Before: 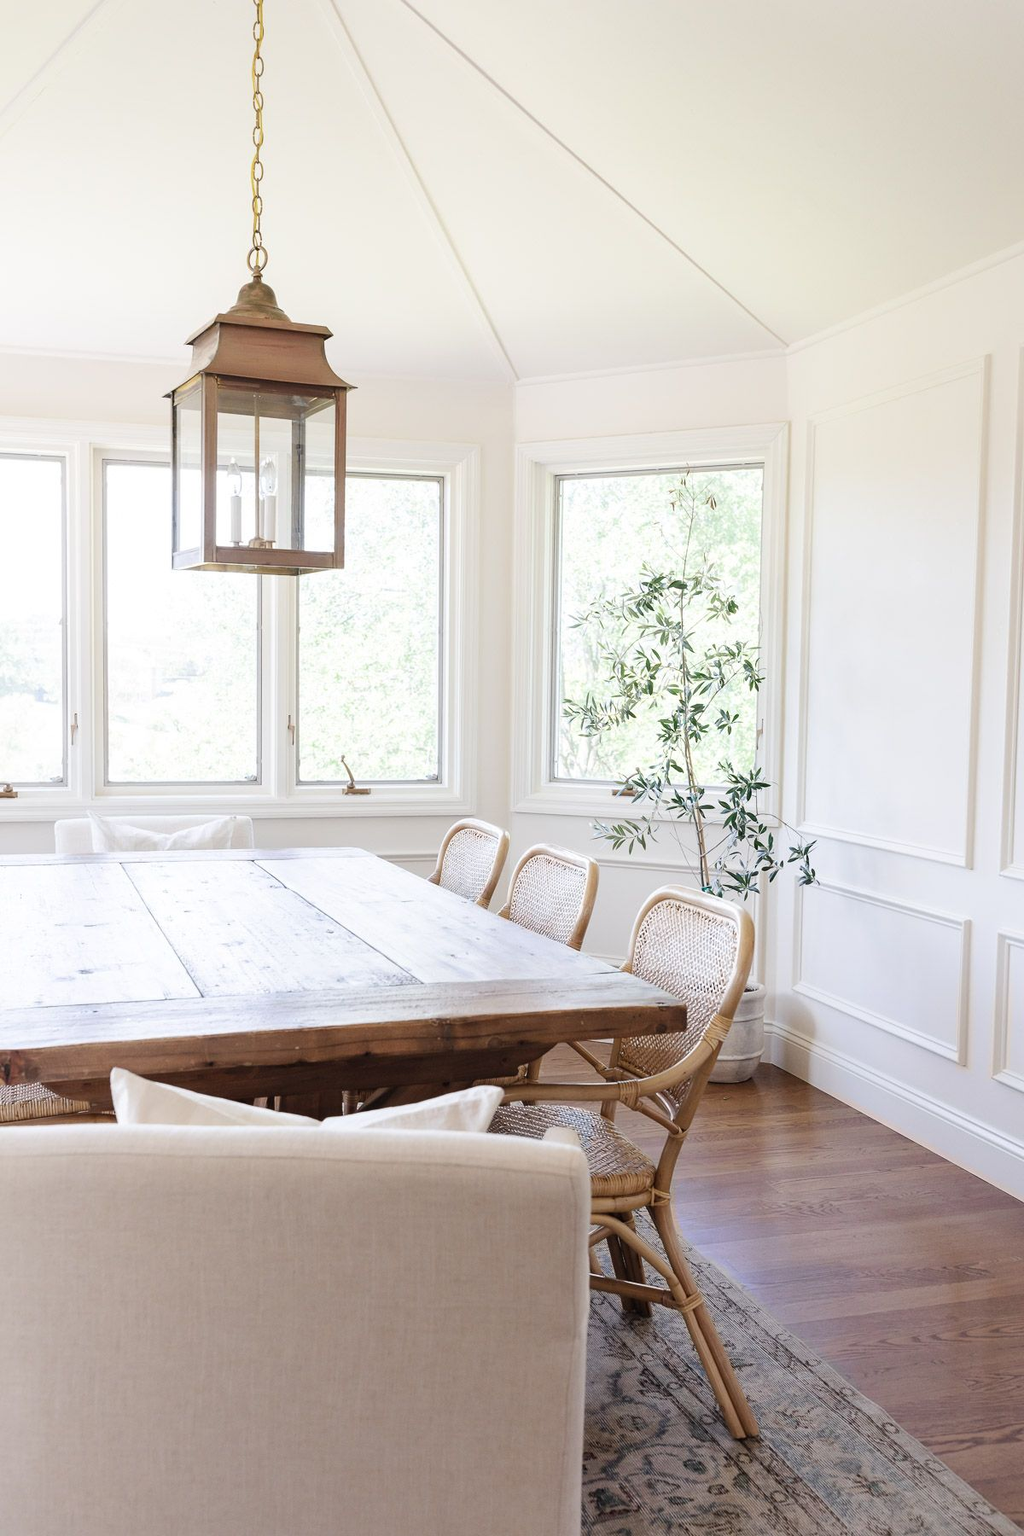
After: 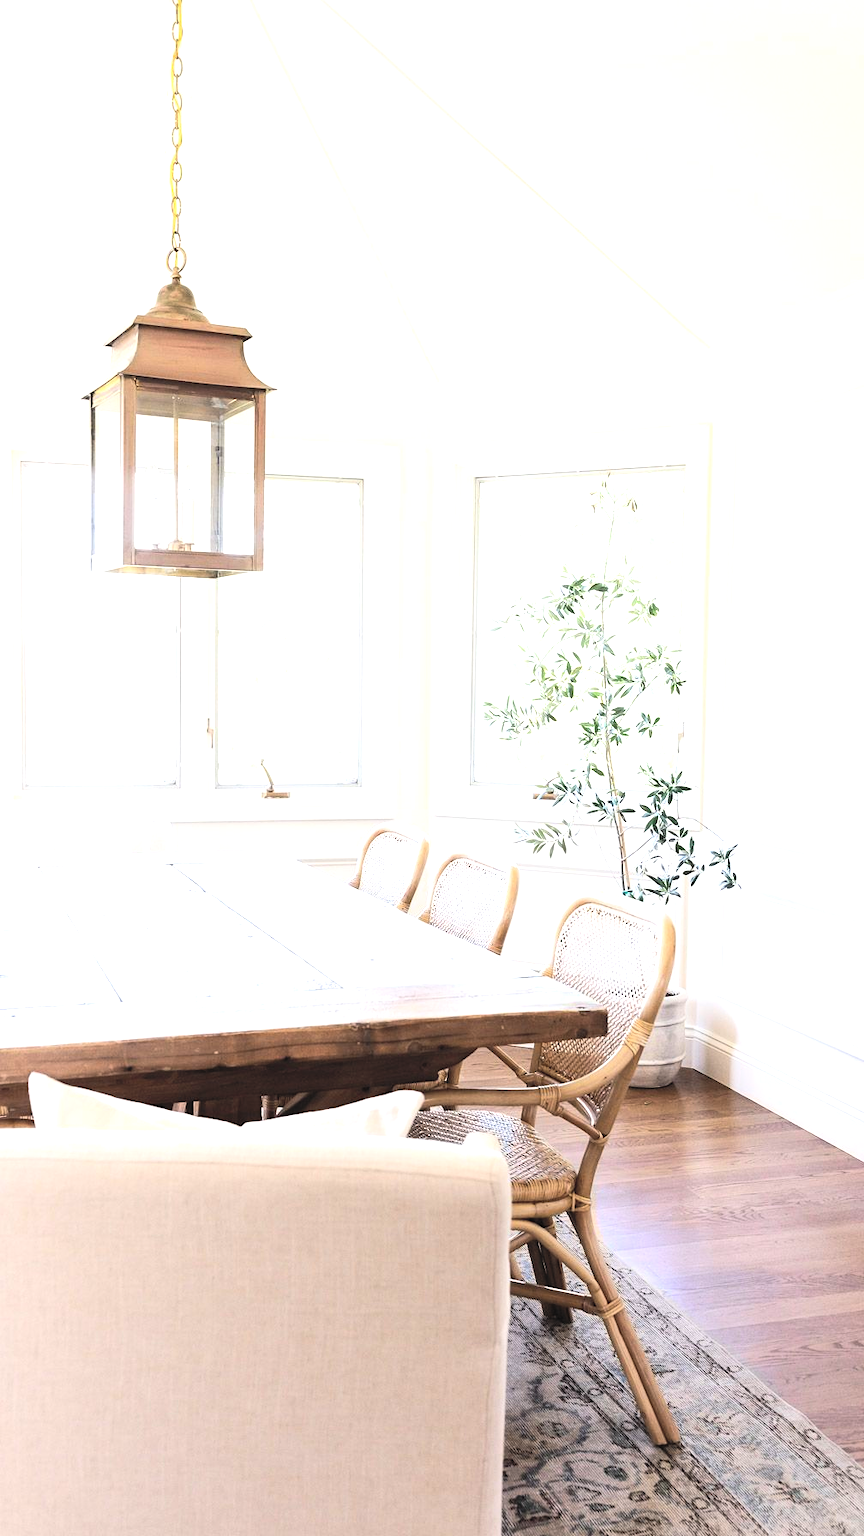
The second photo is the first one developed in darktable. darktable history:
contrast brightness saturation: contrast 0.1, brightness 0.3, saturation 0.14
crop: left 8.026%, right 7.374%
tone equalizer: -8 EV -1.08 EV, -7 EV -1.01 EV, -6 EV -0.867 EV, -5 EV -0.578 EV, -3 EV 0.578 EV, -2 EV 0.867 EV, -1 EV 1.01 EV, +0 EV 1.08 EV, edges refinement/feathering 500, mask exposure compensation -1.57 EV, preserve details no
